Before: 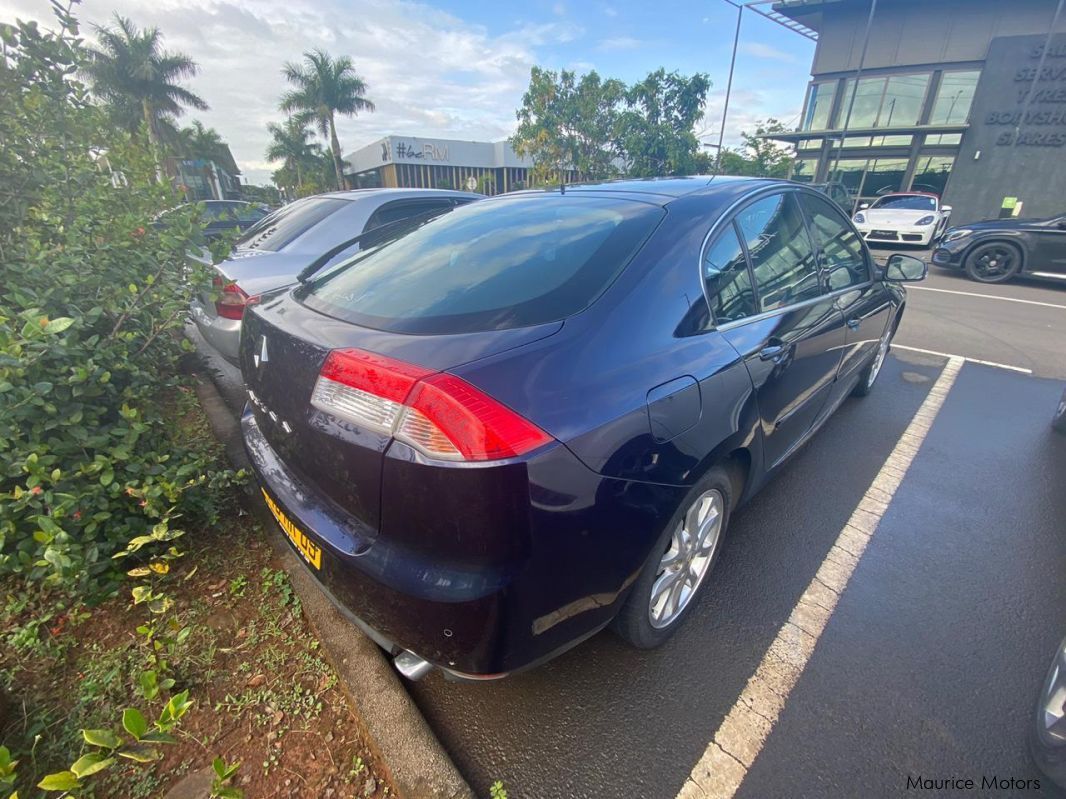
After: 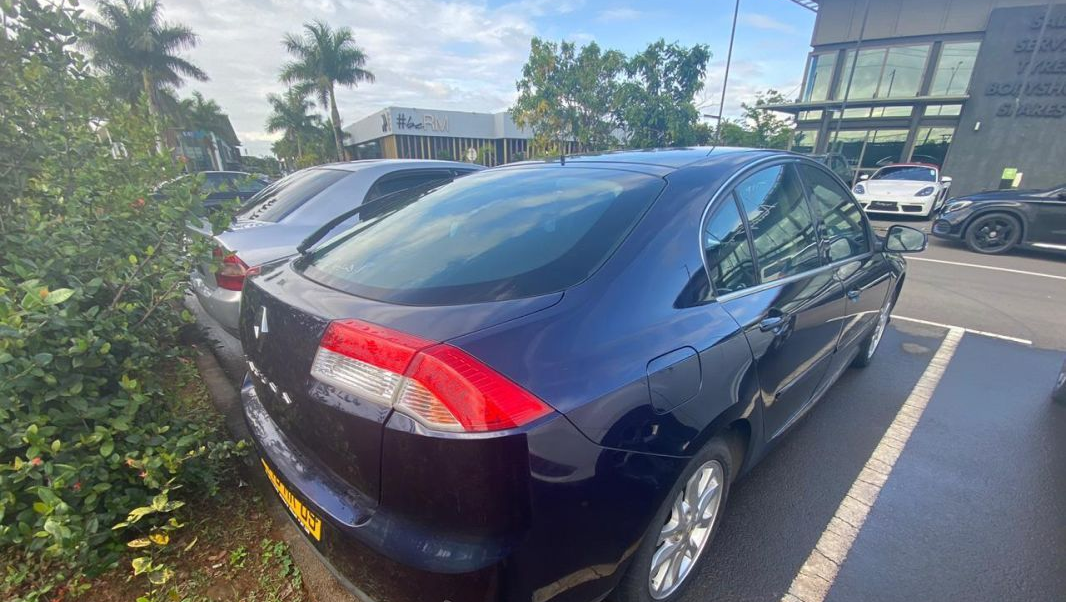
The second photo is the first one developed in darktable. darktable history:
crop: top 3.694%, bottom 20.899%
